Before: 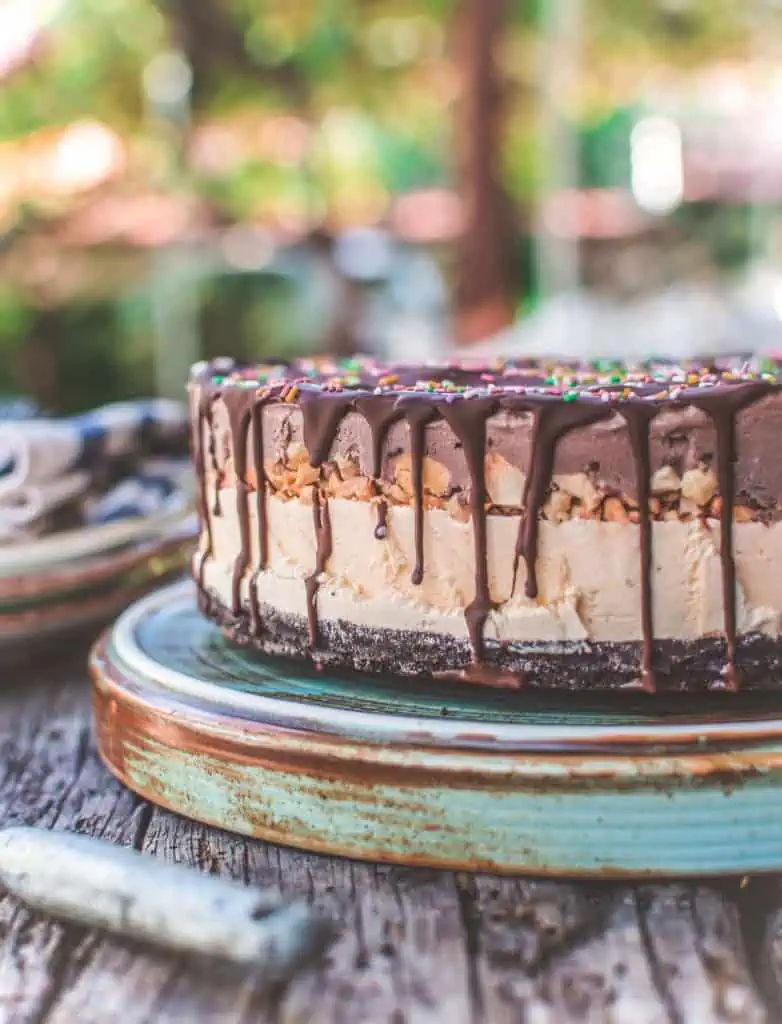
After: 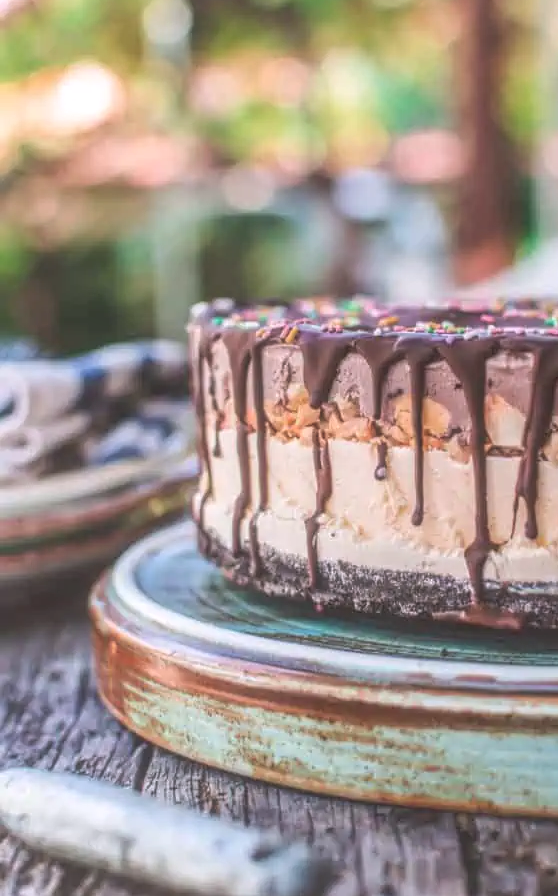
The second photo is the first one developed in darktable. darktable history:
crop: top 5.803%, right 27.864%, bottom 5.804%
white balance: red 1.009, blue 1.027
exposure: compensate highlight preservation false
haze removal: strength -0.1, adaptive false
local contrast: detail 110%
